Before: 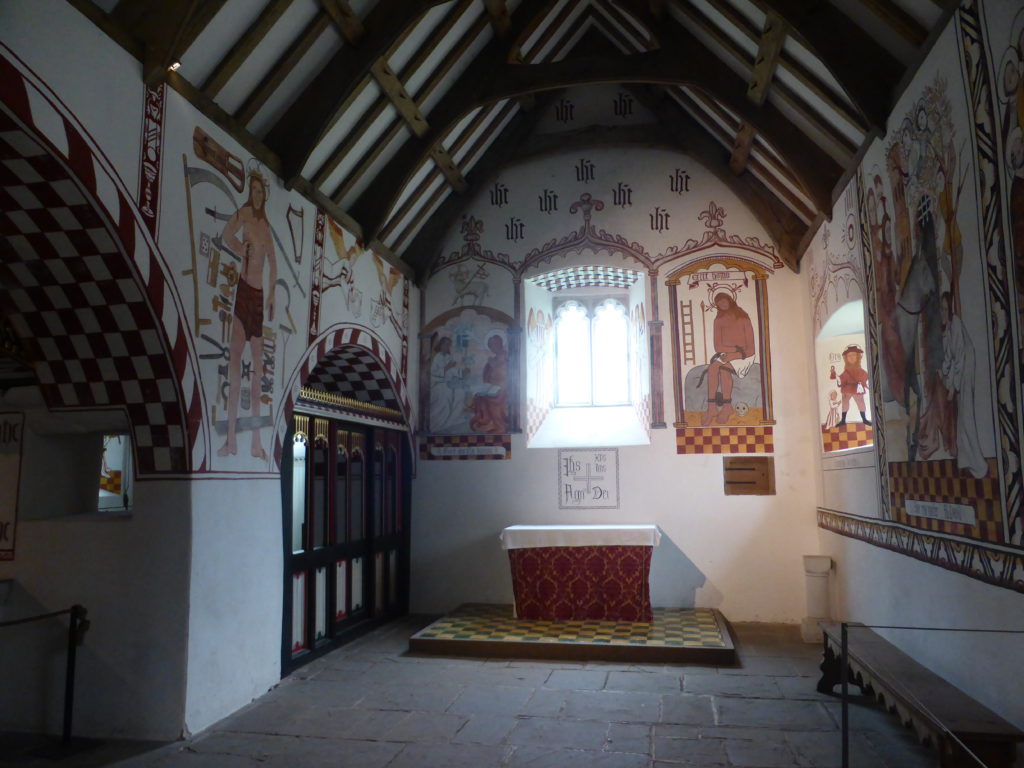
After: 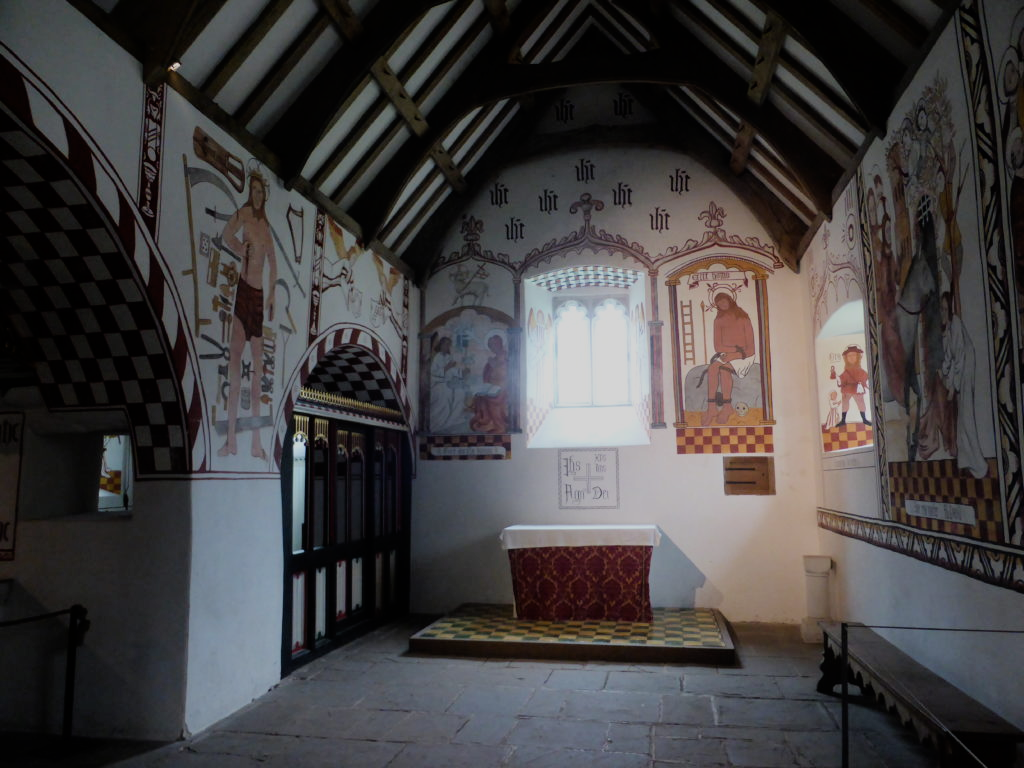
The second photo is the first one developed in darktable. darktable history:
exposure: black level correction 0, compensate exposure bias true, compensate highlight preservation false
rotate and perspective: crop left 0, crop top 0
filmic rgb: black relative exposure -7.65 EV, white relative exposure 4.56 EV, hardness 3.61
